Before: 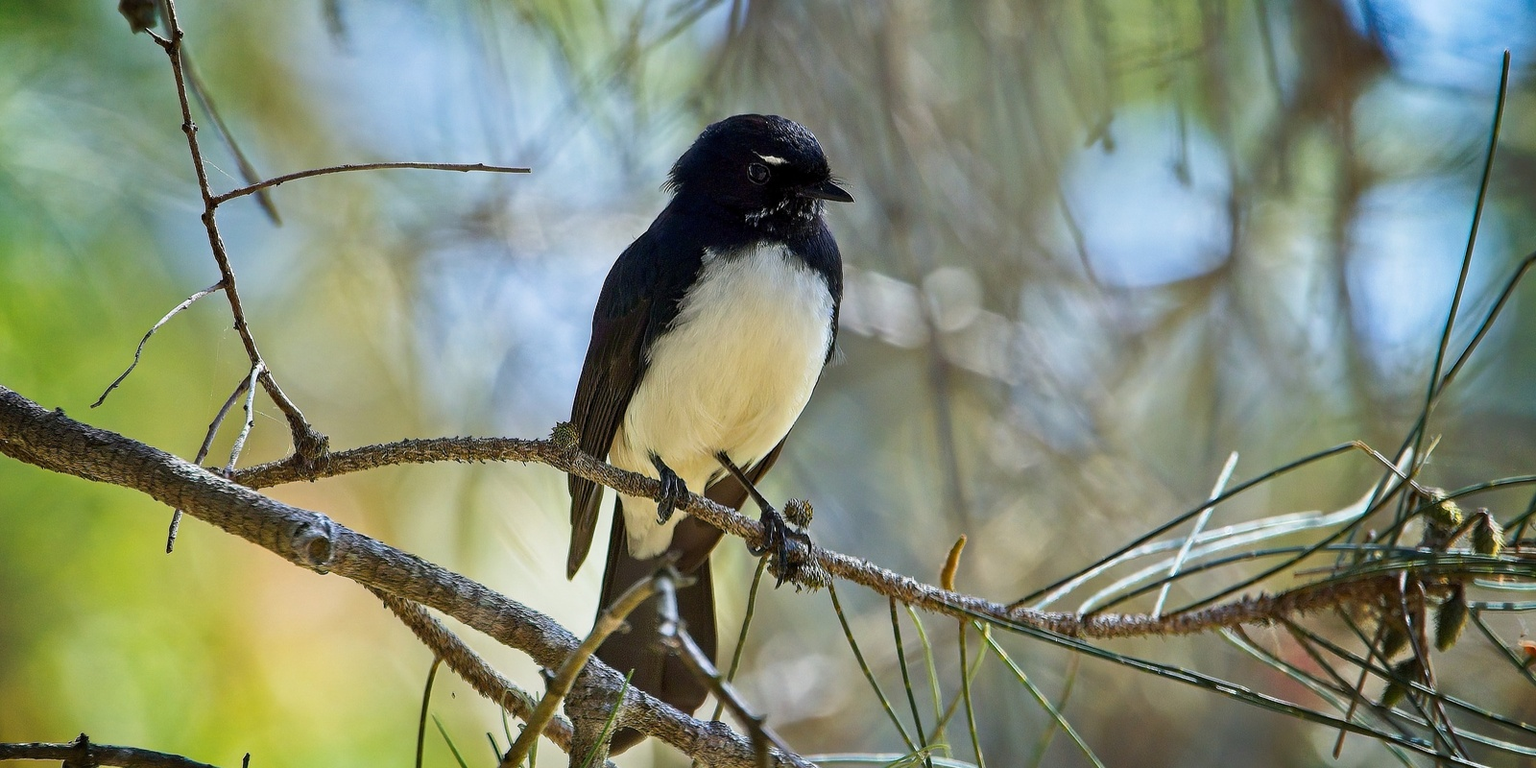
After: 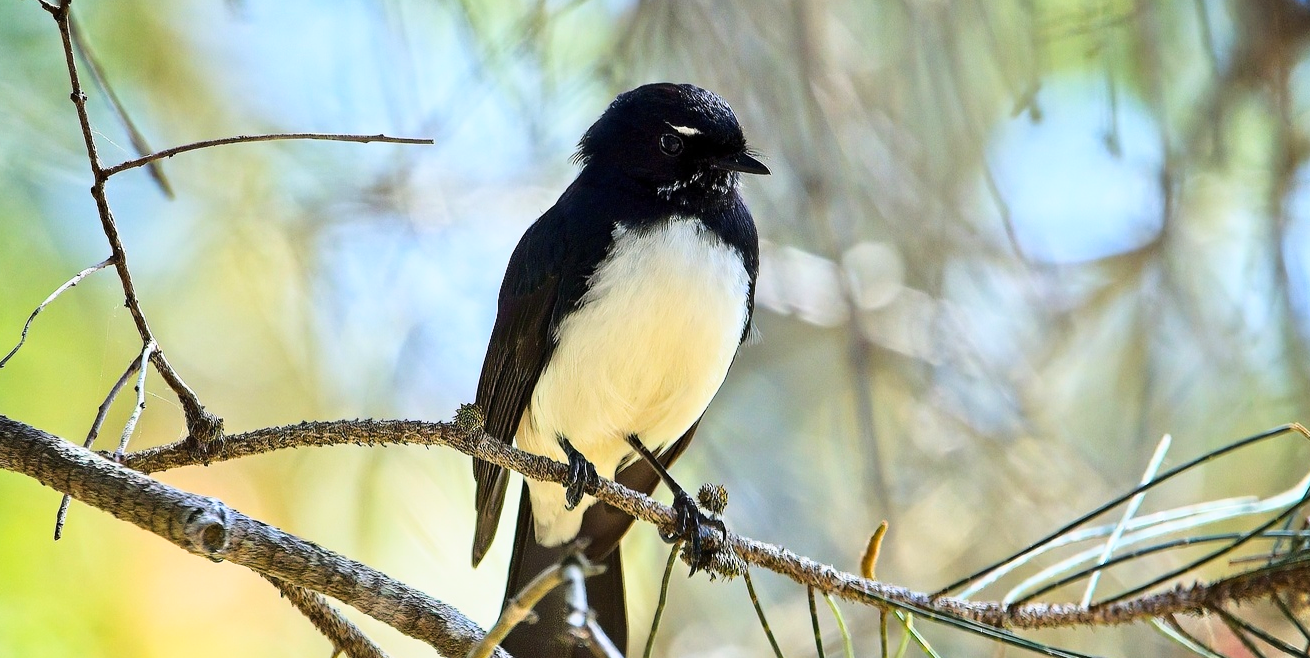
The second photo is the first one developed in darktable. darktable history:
crop and rotate: left 7.559%, top 4.593%, right 10.551%, bottom 13.133%
base curve: curves: ch0 [(0, 0) (0.028, 0.03) (0.121, 0.232) (0.46, 0.748) (0.859, 0.968) (1, 1)]
tone equalizer: edges refinement/feathering 500, mask exposure compensation -1.57 EV, preserve details no
